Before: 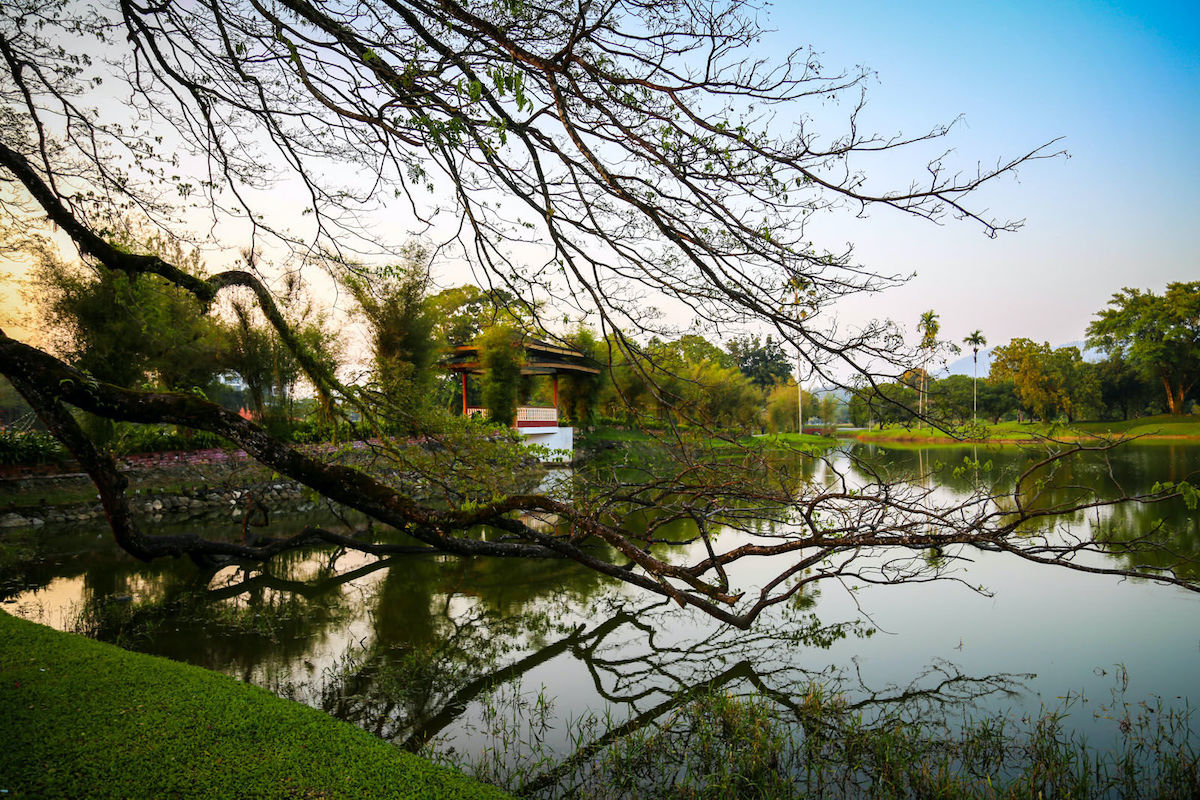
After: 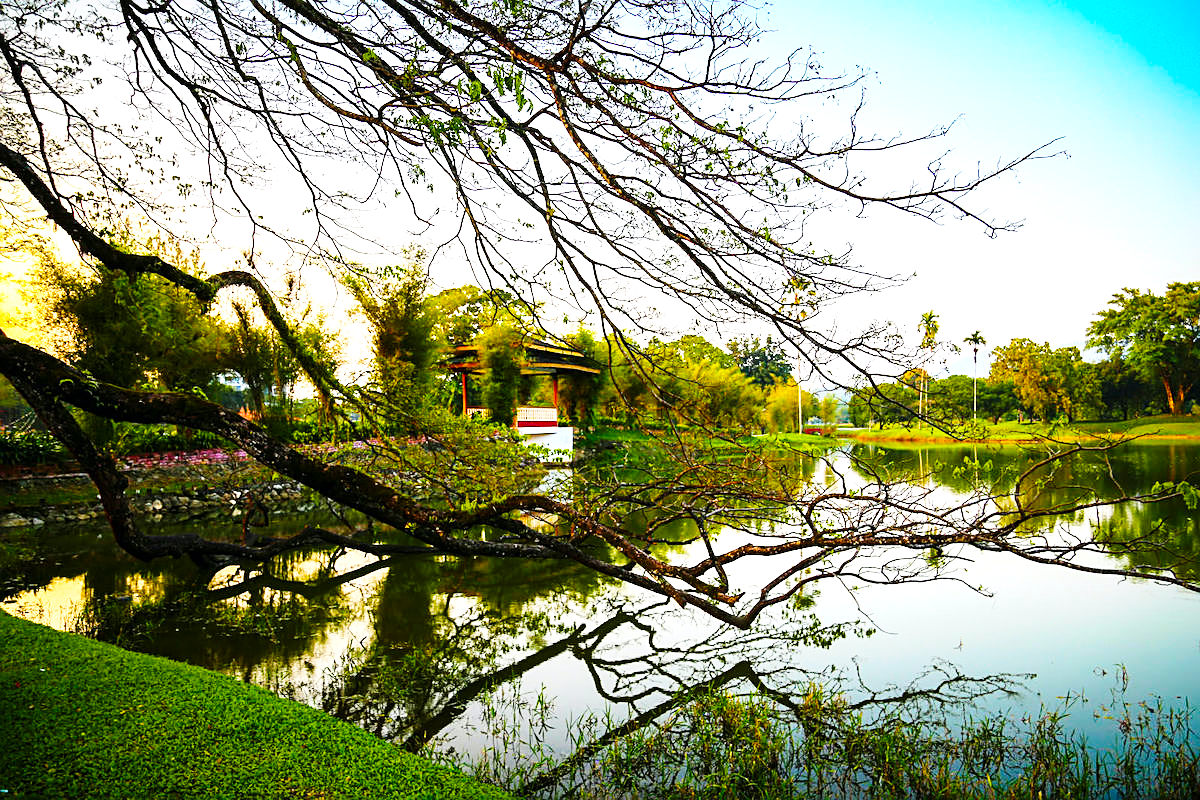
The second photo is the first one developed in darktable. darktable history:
exposure: exposure 0.74 EV, compensate highlight preservation false
sharpen: on, module defaults
color balance rgb: perceptual saturation grading › global saturation 30%, global vibrance 30%
base curve: curves: ch0 [(0, 0) (0.032, 0.025) (0.121, 0.166) (0.206, 0.329) (0.605, 0.79) (1, 1)], preserve colors none
